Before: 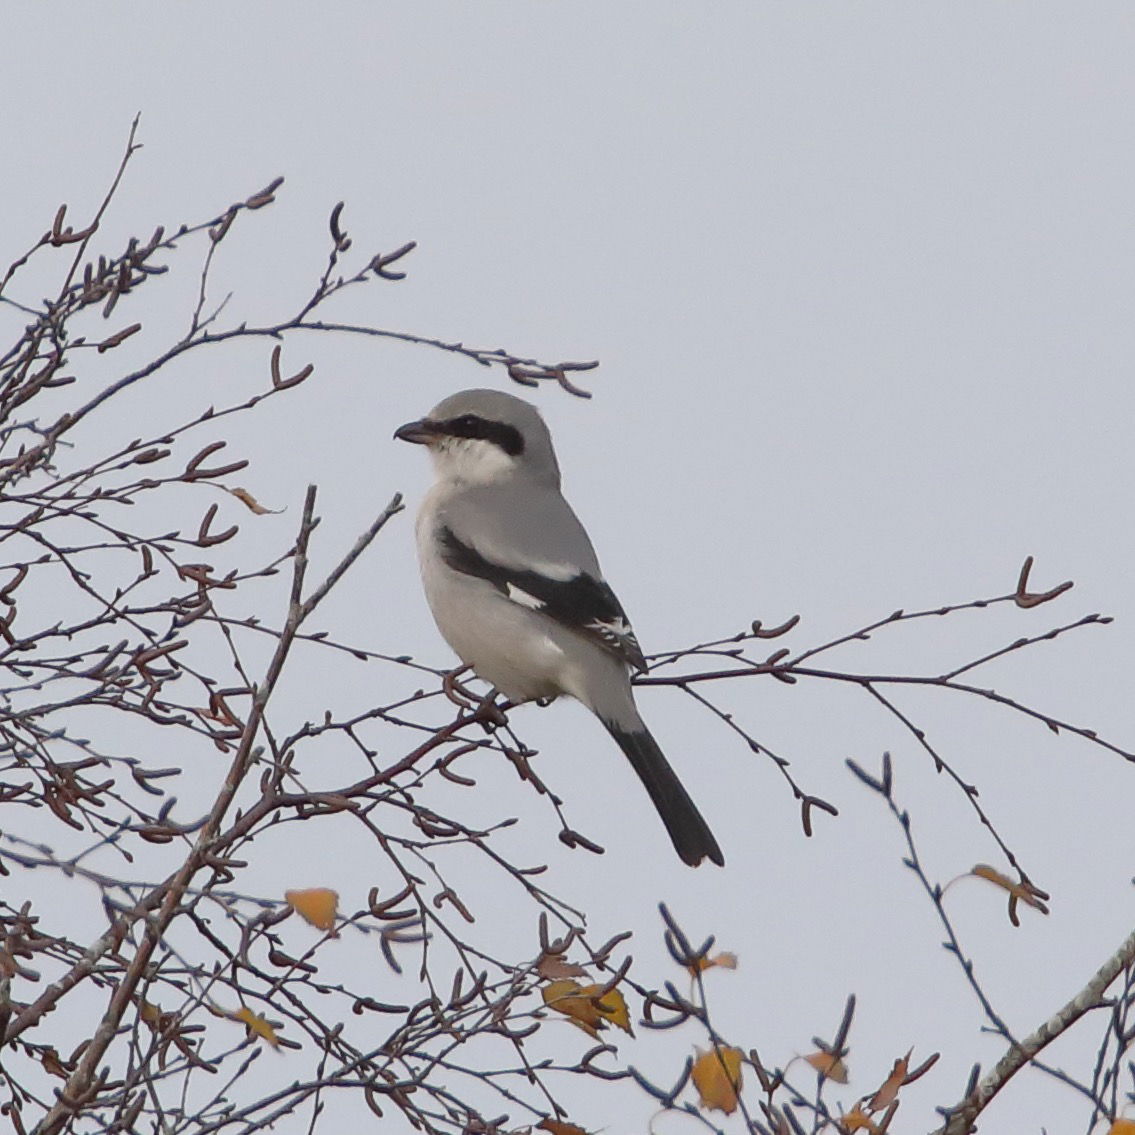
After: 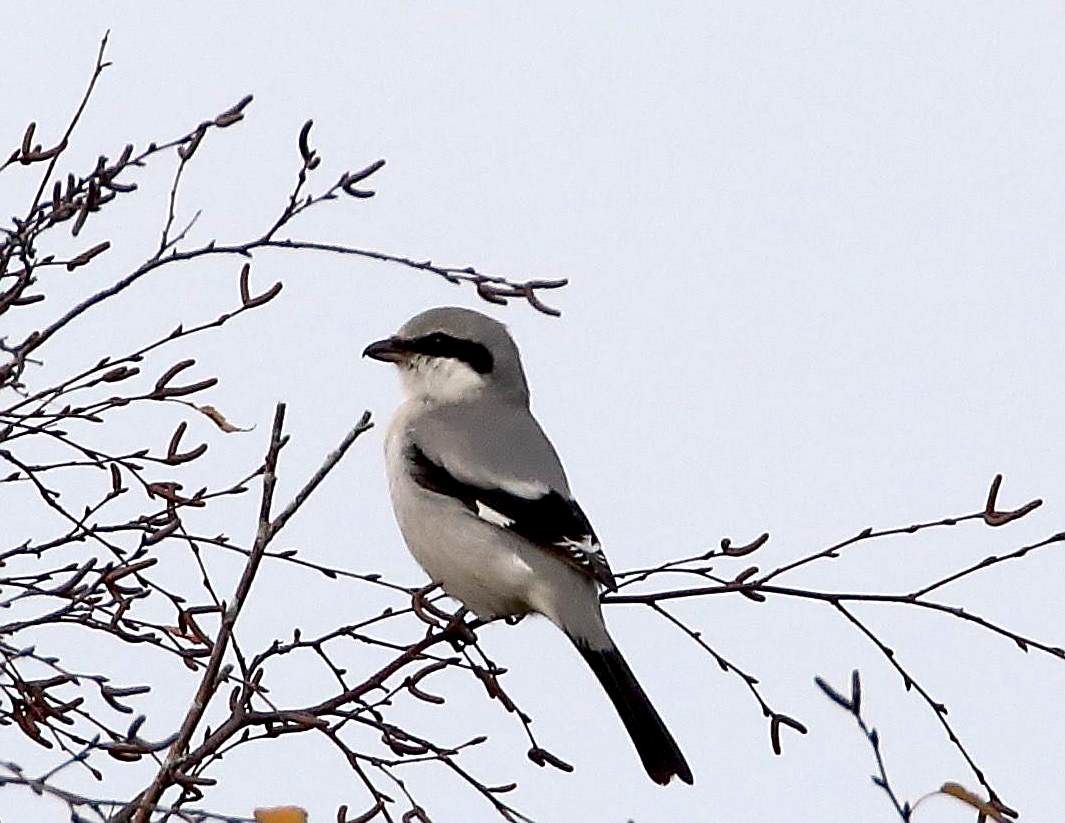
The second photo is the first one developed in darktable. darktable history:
sharpen: on, module defaults
exposure: black level correction 0.029, exposure -0.073 EV, compensate highlight preservation false
tone equalizer: -8 EV -0.75 EV, -7 EV -0.7 EV, -6 EV -0.6 EV, -5 EV -0.4 EV, -3 EV 0.4 EV, -2 EV 0.6 EV, -1 EV 0.7 EV, +0 EV 0.75 EV, edges refinement/feathering 500, mask exposure compensation -1.57 EV, preserve details no
crop: left 2.737%, top 7.287%, right 3.421%, bottom 20.179%
